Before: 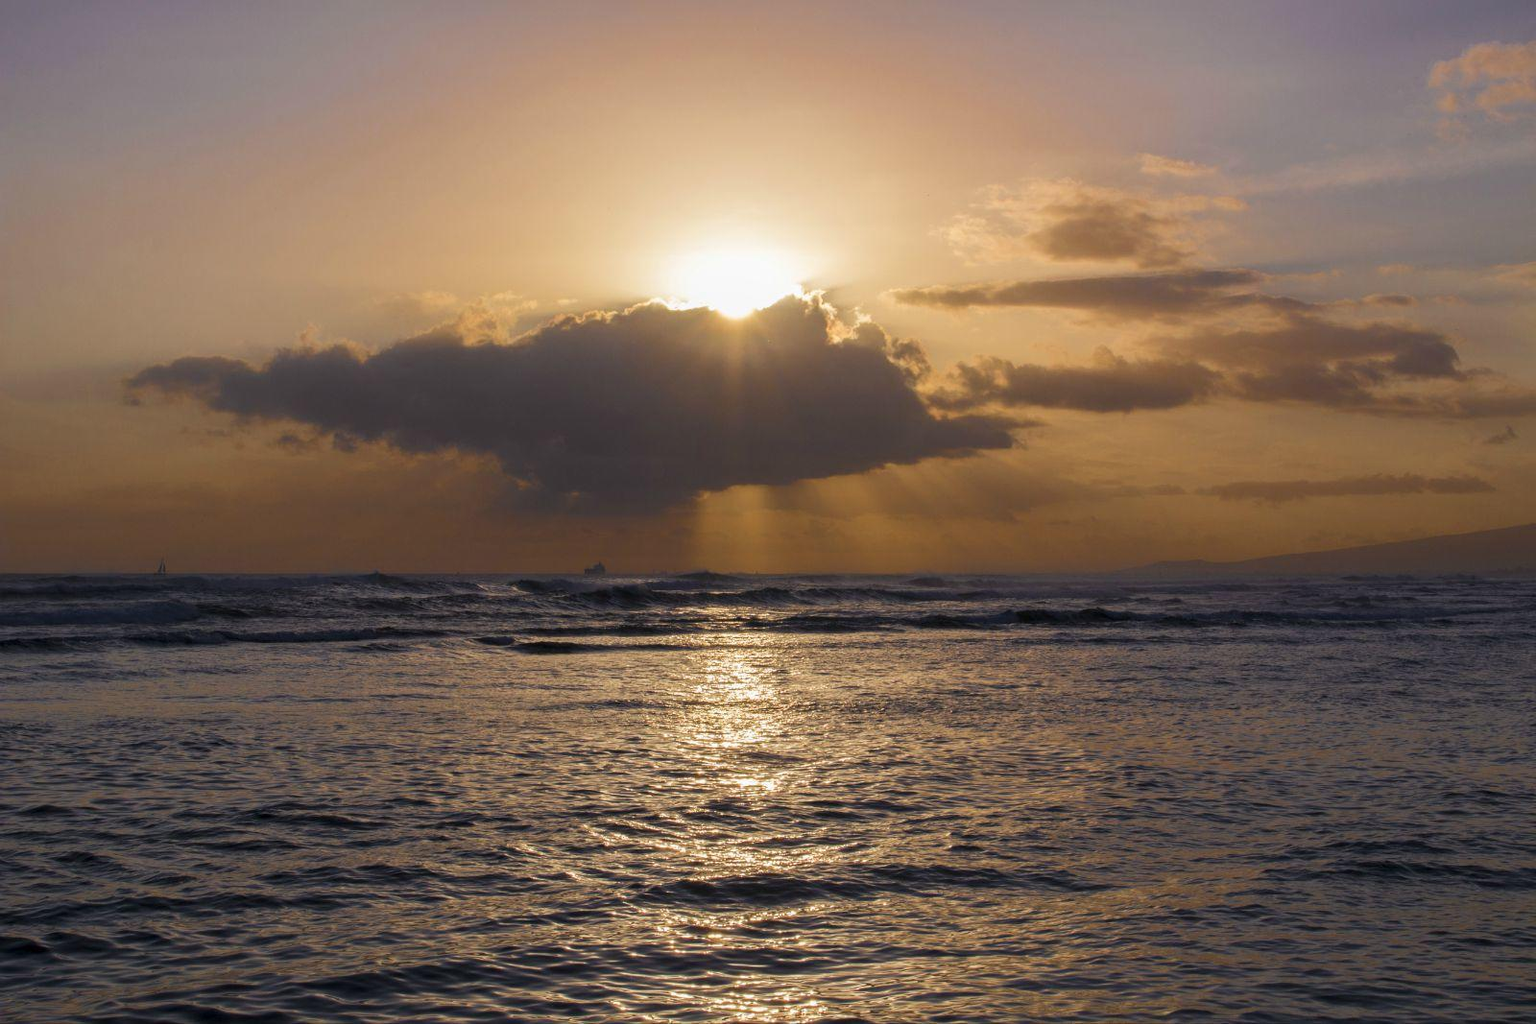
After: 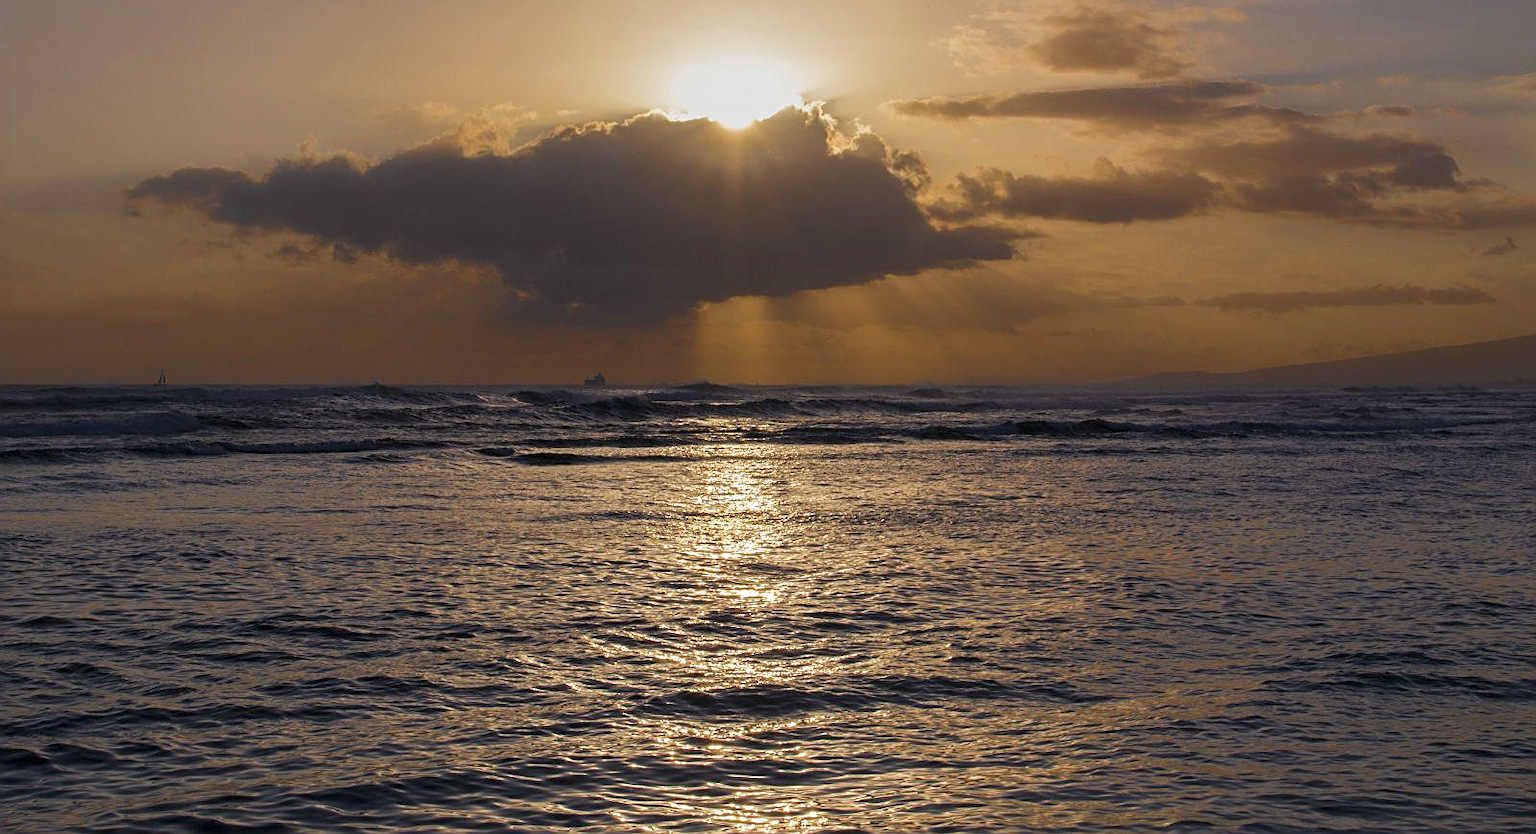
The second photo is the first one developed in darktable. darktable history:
crop and rotate: top 18.507%
graduated density: on, module defaults
exposure: exposure 0.207 EV, compensate highlight preservation false
sharpen: on, module defaults
